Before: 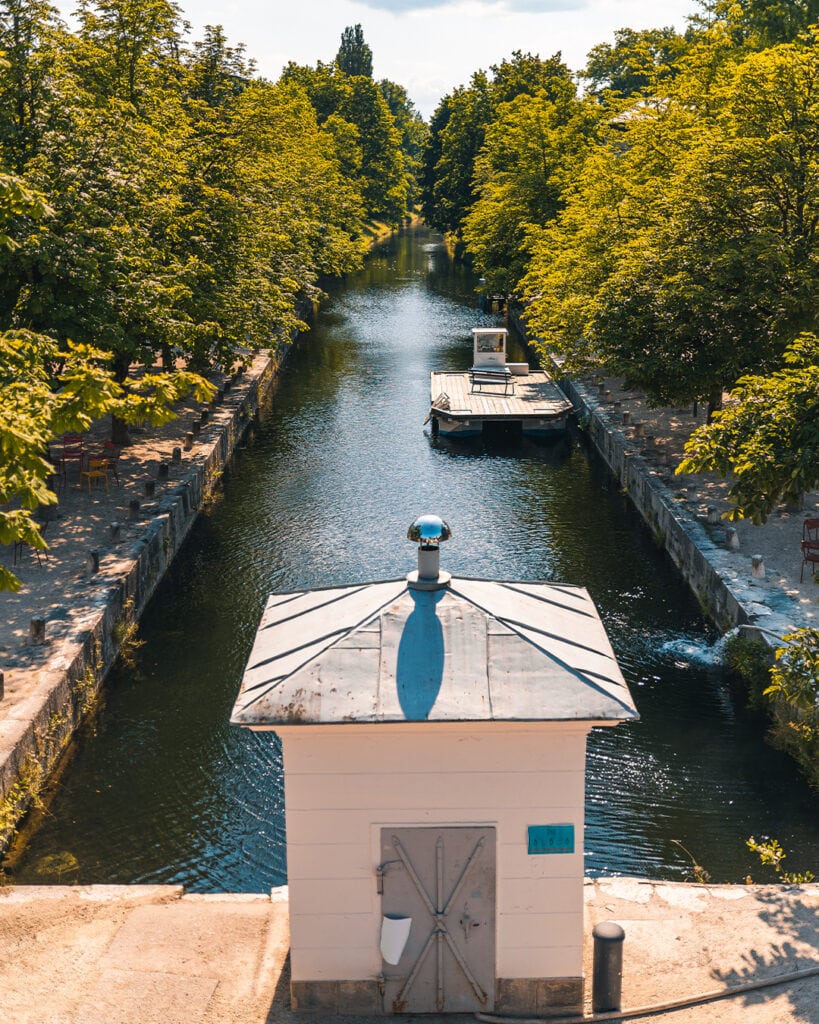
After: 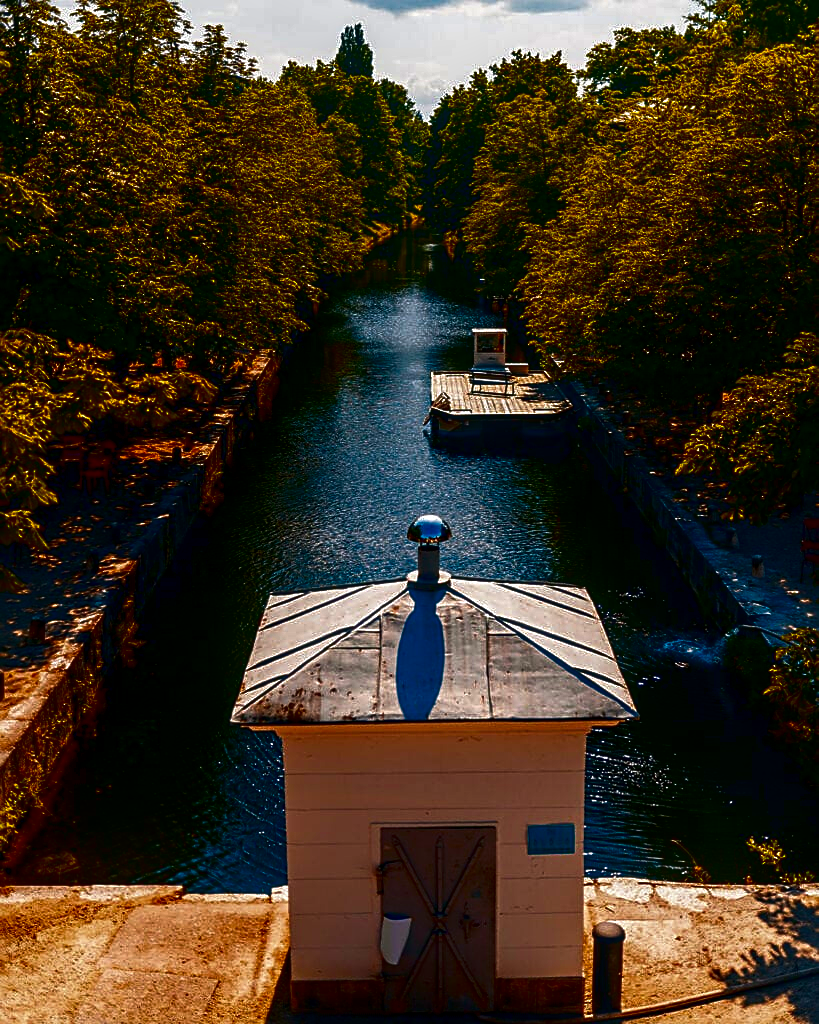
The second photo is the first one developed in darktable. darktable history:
shadows and highlights: shadows -41.94, highlights 62.47, soften with gaussian
sharpen: on, module defaults
local contrast: detail 130%
contrast brightness saturation: brightness -1, saturation 0.99
